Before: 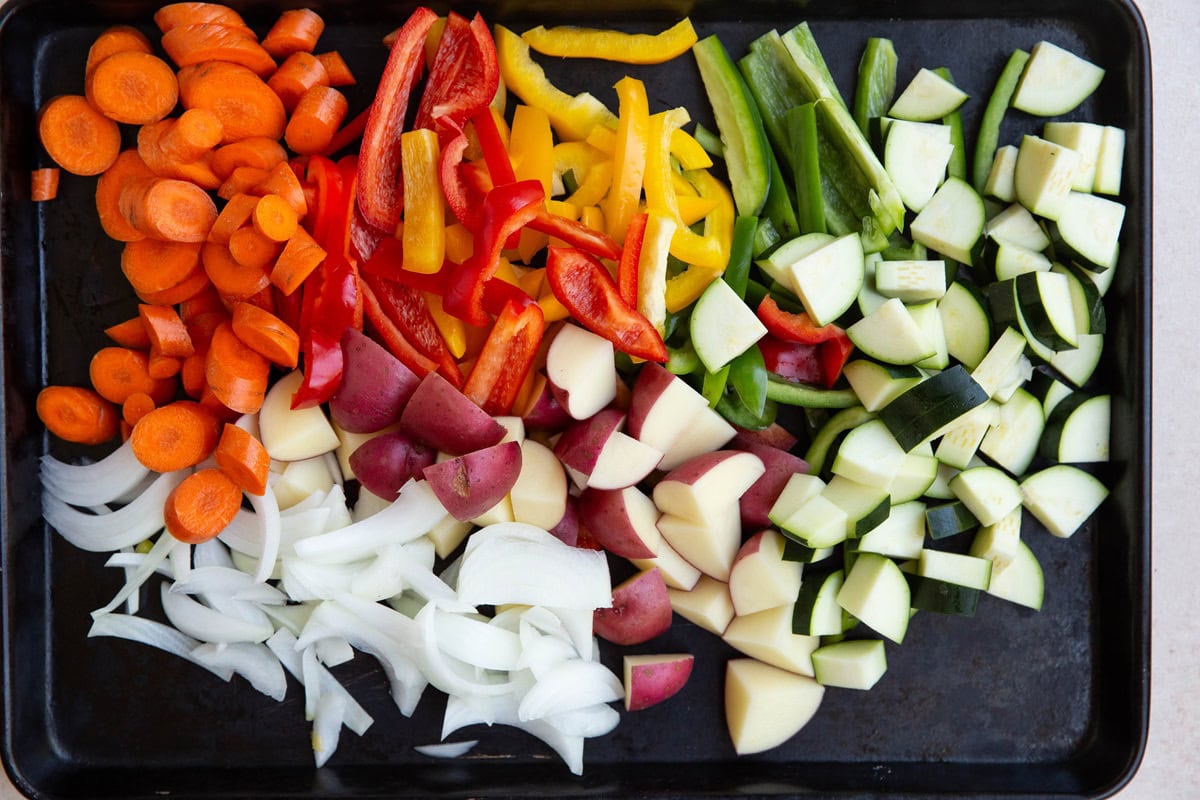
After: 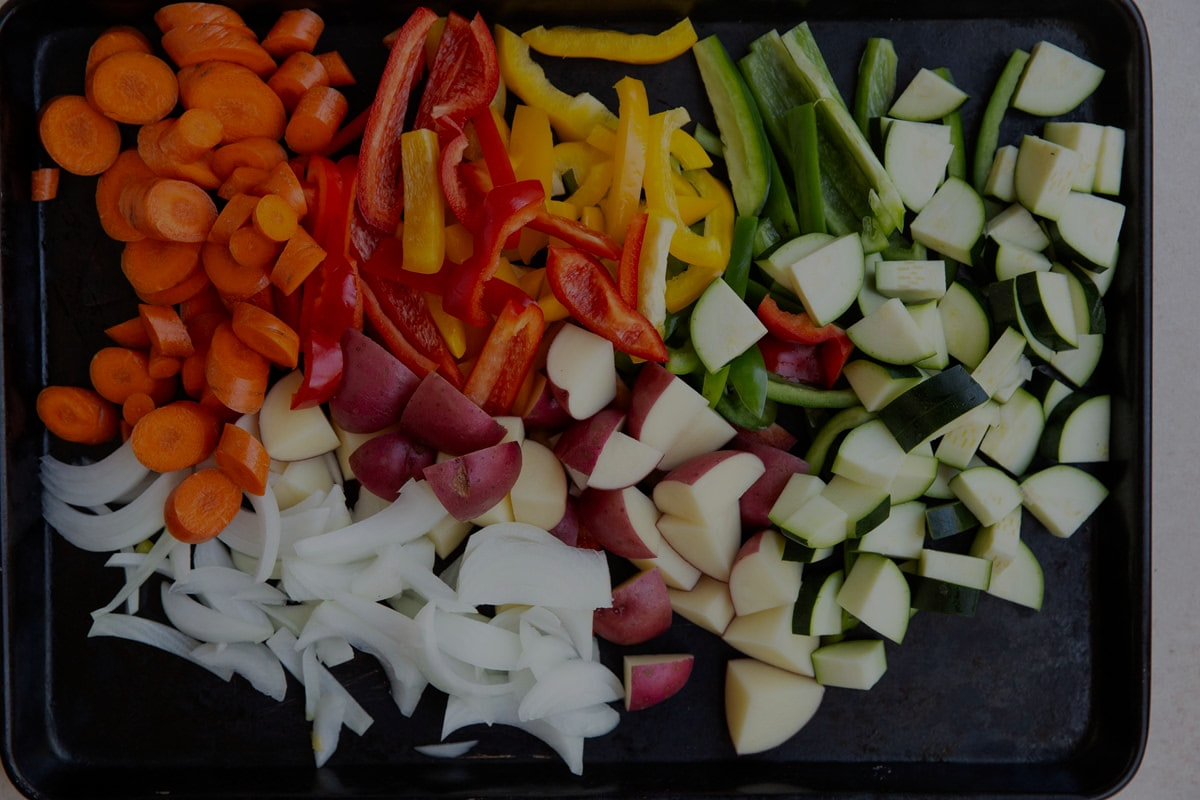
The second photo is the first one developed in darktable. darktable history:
exposure: exposure -1.539 EV, compensate highlight preservation false
